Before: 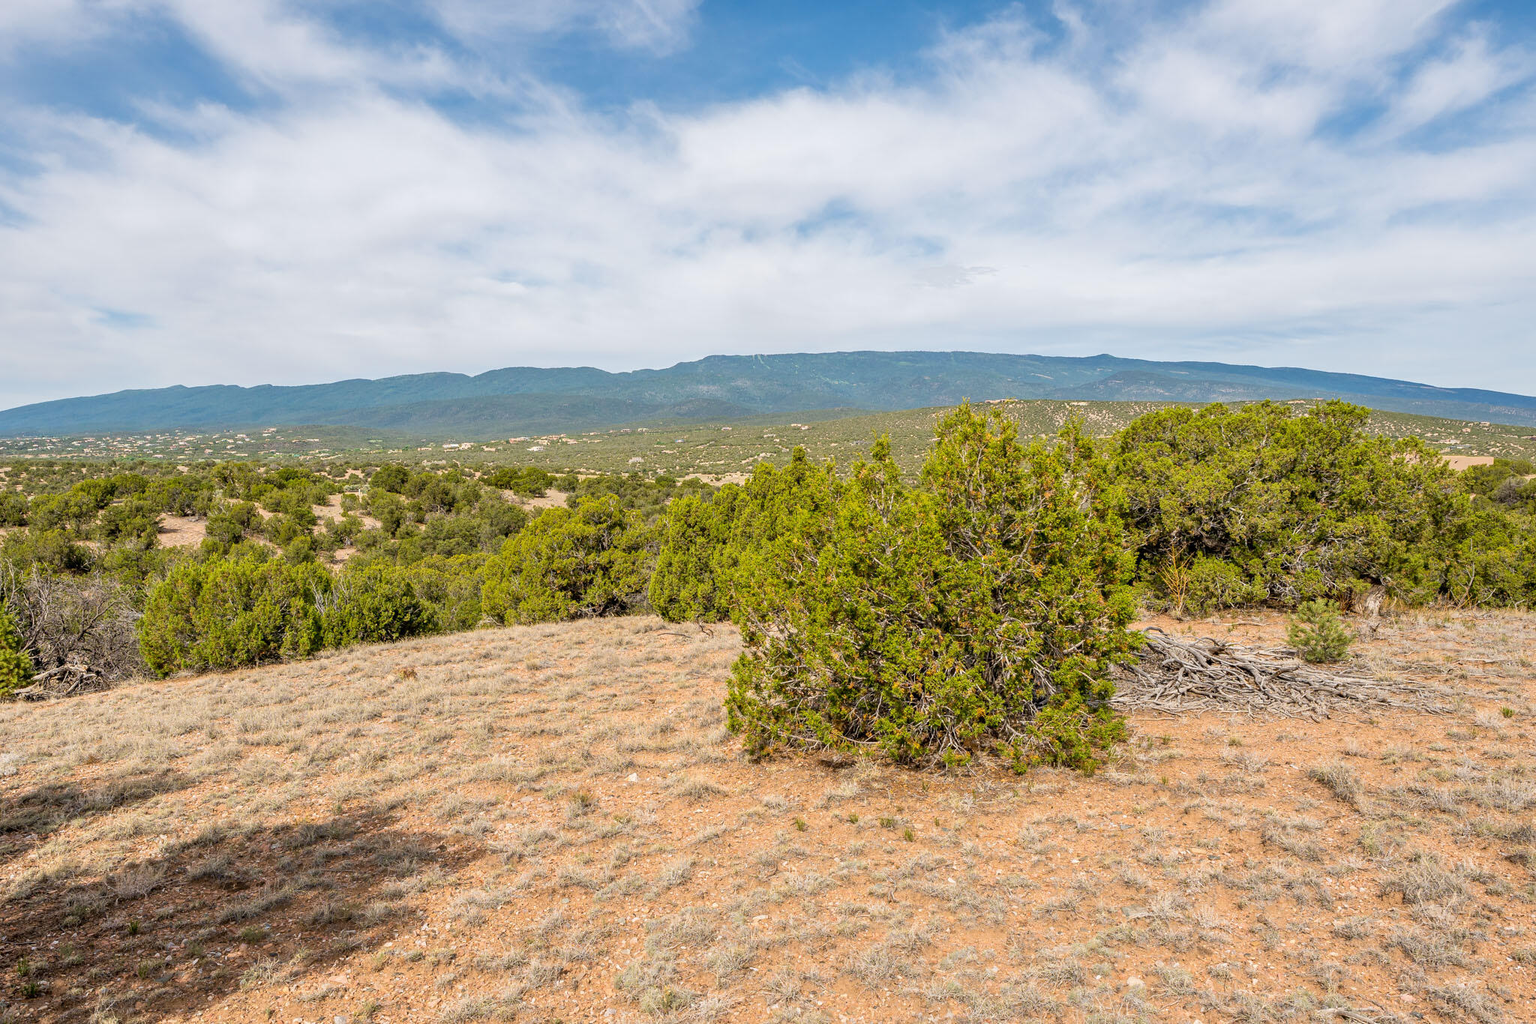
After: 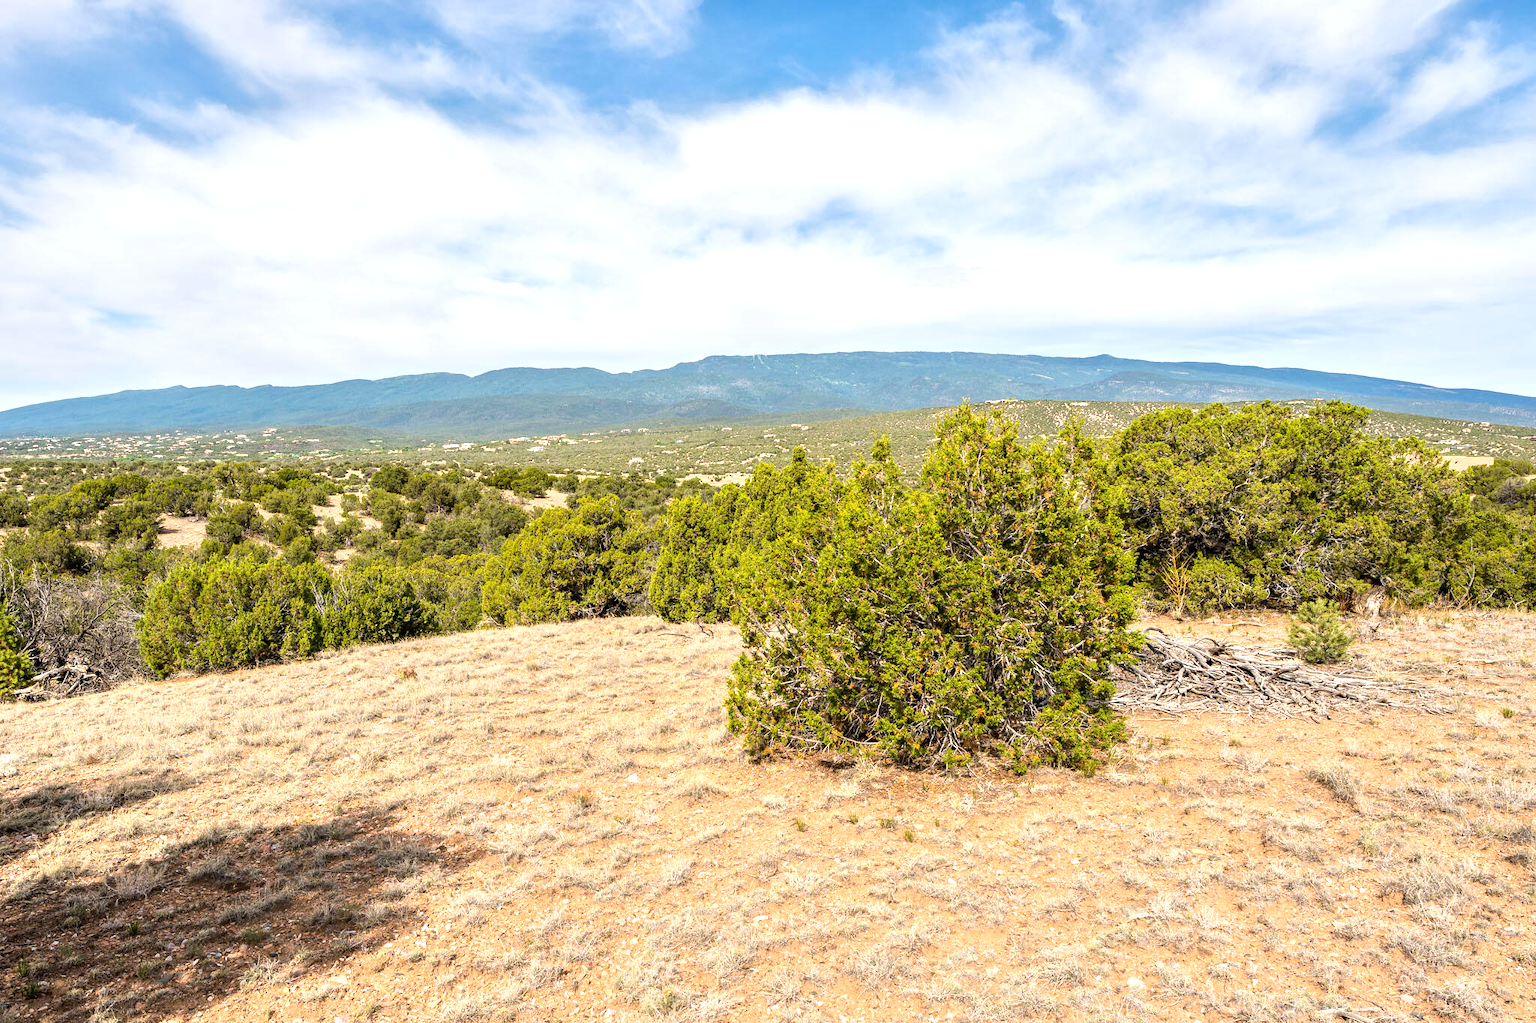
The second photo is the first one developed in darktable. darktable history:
tone equalizer: -8 EV 0.001 EV, -7 EV -0.002 EV, -6 EV 0.002 EV, -5 EV -0.03 EV, -4 EV -0.116 EV, -3 EV -0.169 EV, -2 EV 0.24 EV, -1 EV 0.702 EV, +0 EV 0.493 EV
crop: bottom 0.071%
